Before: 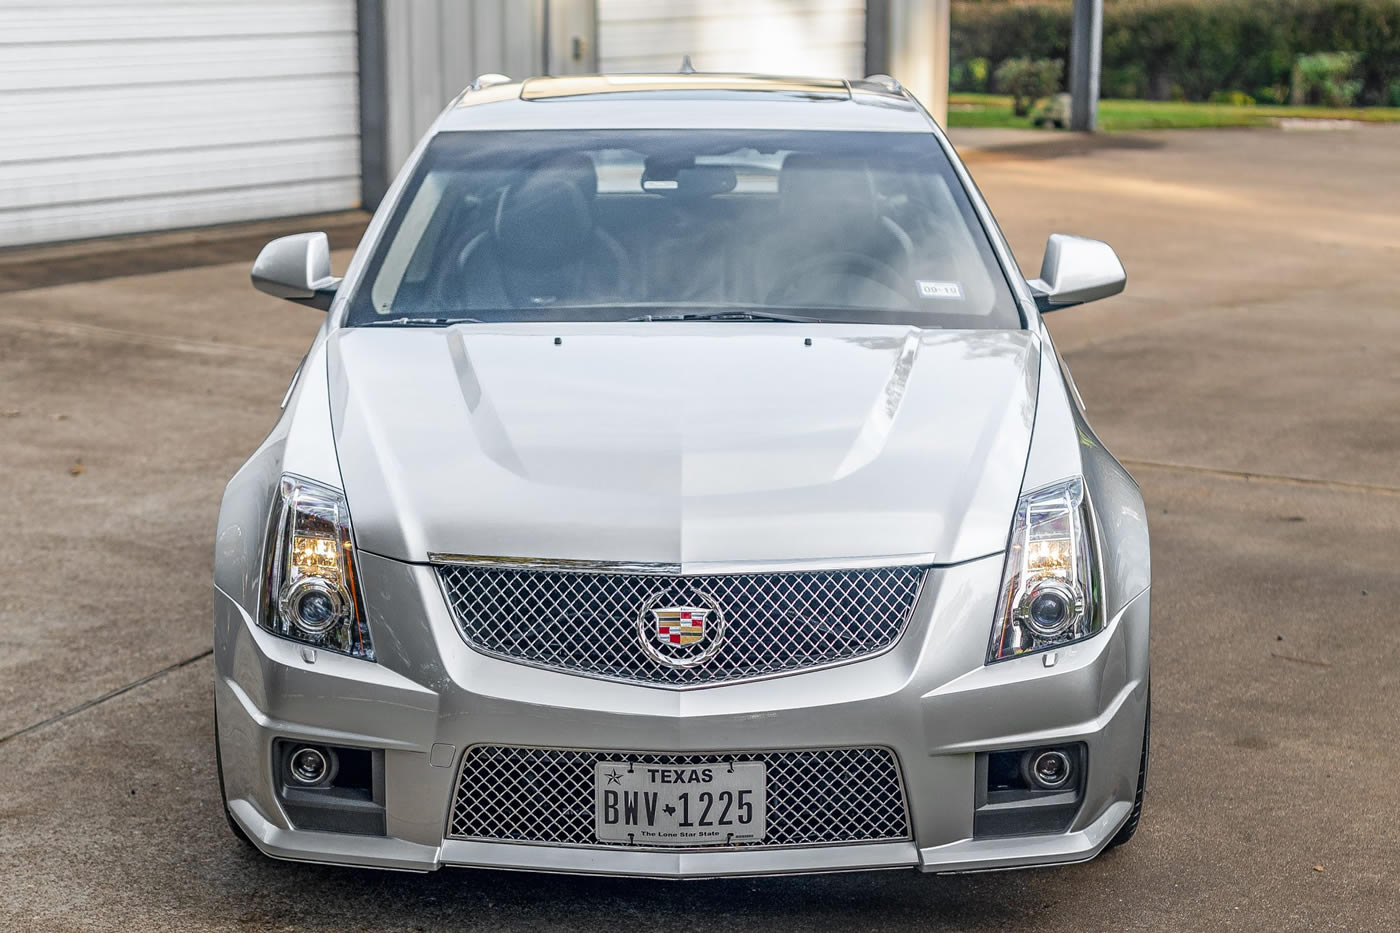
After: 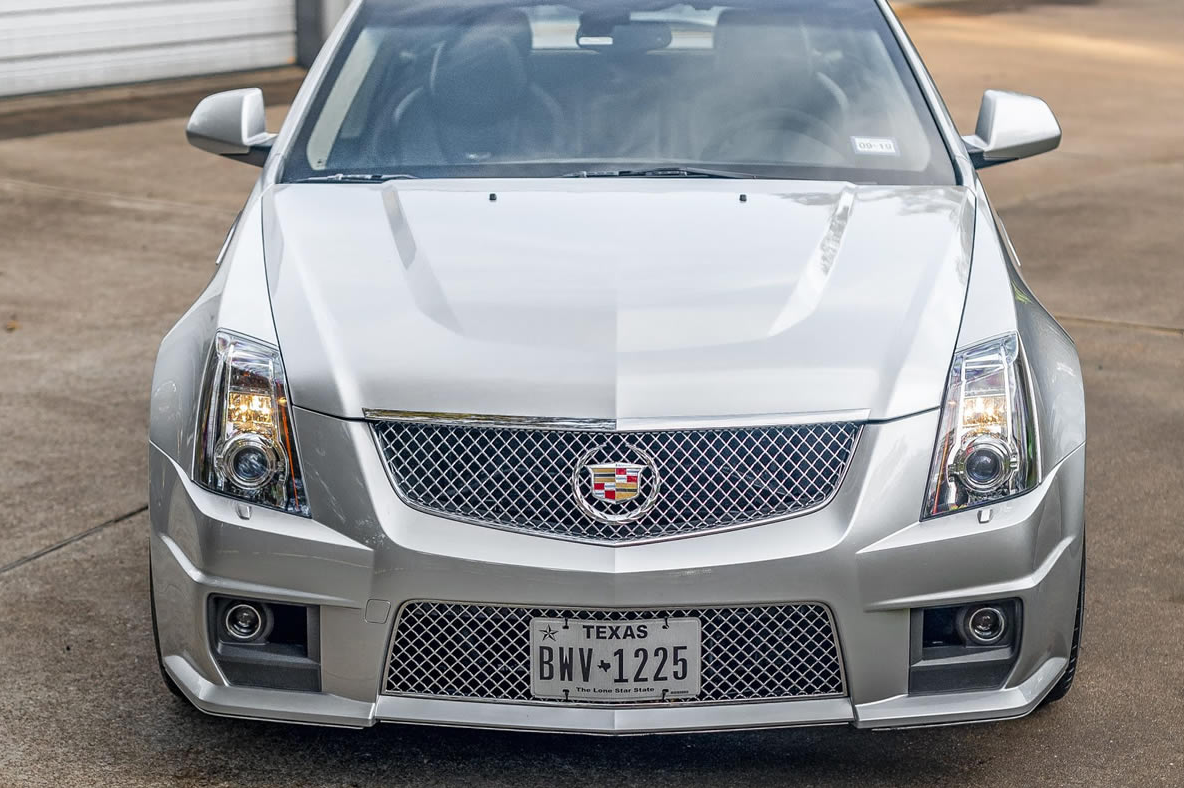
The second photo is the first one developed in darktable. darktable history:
crop and rotate: left 4.687%, top 15.517%, right 10.703%
